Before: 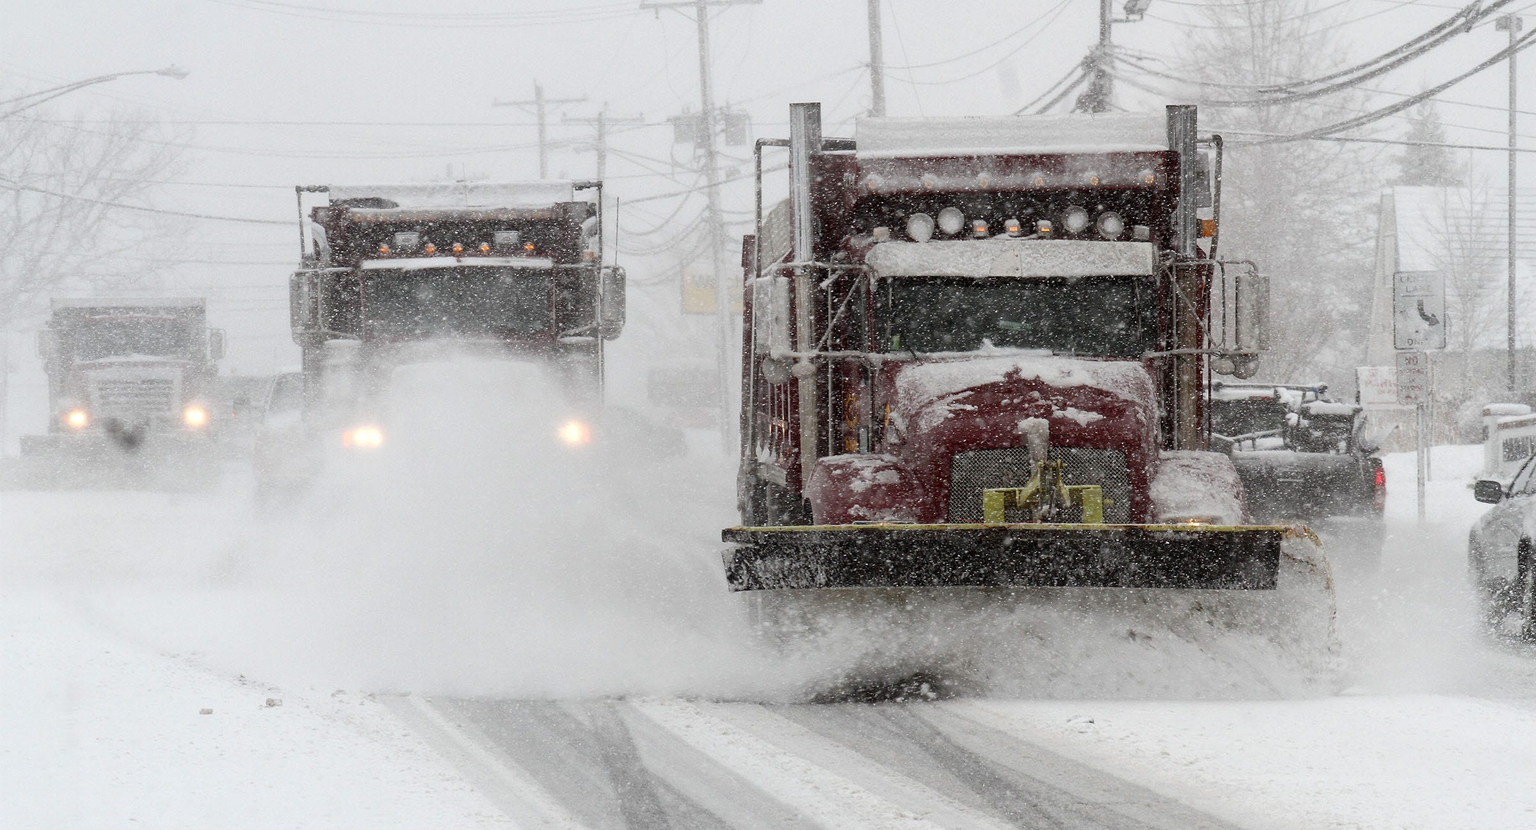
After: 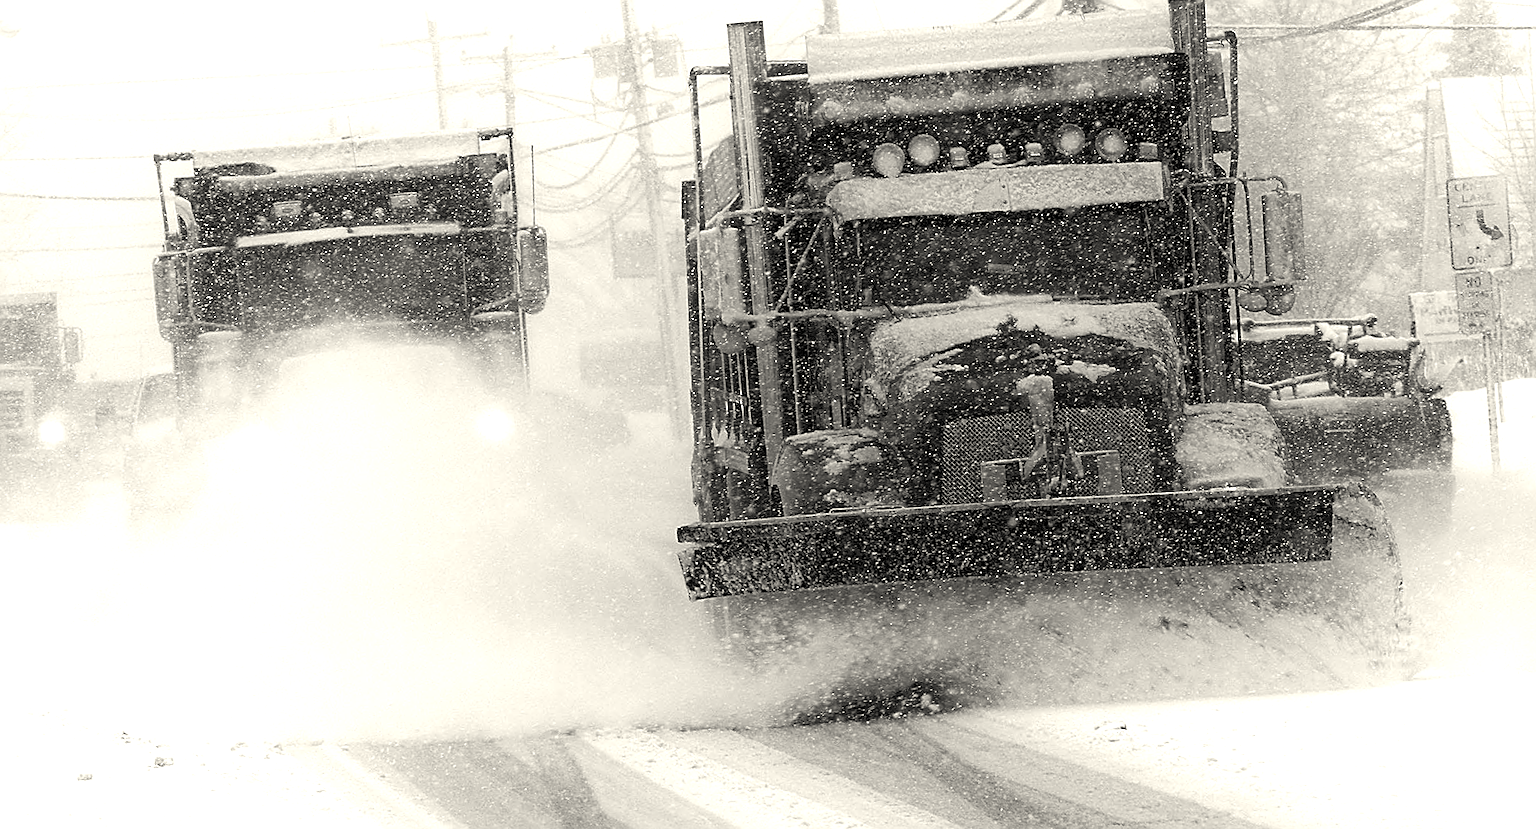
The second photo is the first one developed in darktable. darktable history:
color correction: highlights a* 1.26, highlights b* 17.33
color calibration: output gray [0.253, 0.26, 0.487, 0], illuminant custom, x 0.367, y 0.392, temperature 4434 K, gamut compression 1.66
crop and rotate: angle 3.38°, left 5.644%, top 5.717%
tone equalizer: -8 EV -0.001 EV, -7 EV 0.002 EV, -6 EV -0.003 EV, -5 EV -0.007 EV, -4 EV -0.074 EV, -3 EV -0.202 EV, -2 EV -0.26 EV, -1 EV 0.087 EV, +0 EV 0.299 EV, luminance estimator HSV value / RGB max
color zones: curves: ch0 [(0.25, 0.667) (0.758, 0.368)]; ch1 [(0.215, 0.245) (0.761, 0.373)]; ch2 [(0.247, 0.554) (0.761, 0.436)]
sharpen: amount 0.906
